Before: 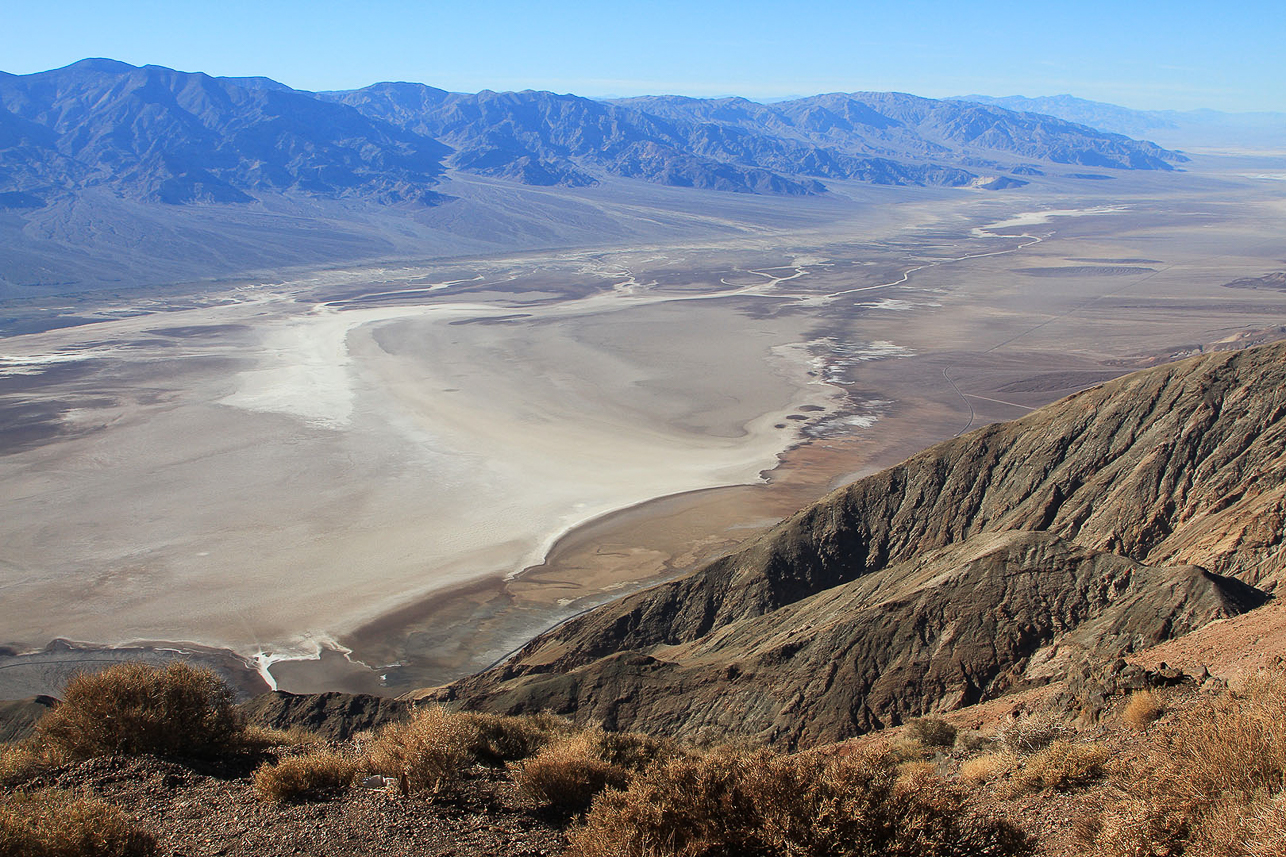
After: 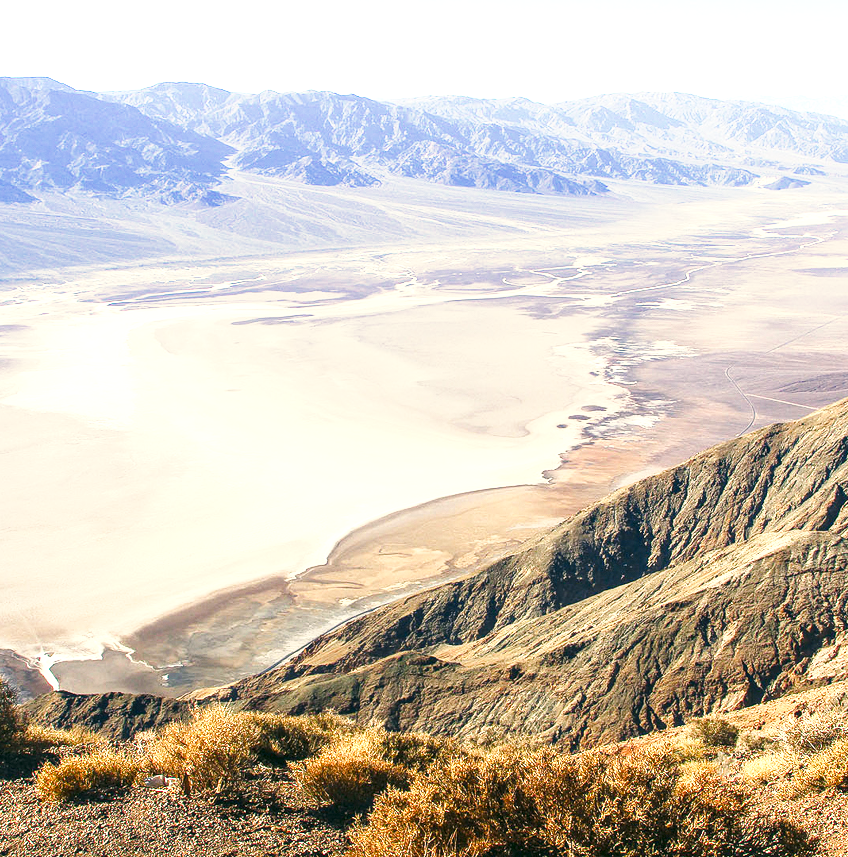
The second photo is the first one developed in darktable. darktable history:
crop: left 17.027%, right 17.012%
exposure: black level correction 0, exposure 1.169 EV, compensate highlight preservation false
tone equalizer: edges refinement/feathering 500, mask exposure compensation -1.57 EV, preserve details no
local contrast: detail 130%
color balance rgb: power › chroma 0.517%, power › hue 262.5°, highlights gain › chroma 1.433%, highlights gain › hue 308.78°, perceptual saturation grading › global saturation 0.931%, perceptual saturation grading › mid-tones 6.108%, perceptual saturation grading › shadows 71.936%
tone curve: curves: ch0 [(0.003, 0.029) (0.202, 0.232) (0.46, 0.56) (0.611, 0.739) (0.843, 0.941) (1, 0.99)]; ch1 [(0, 0) (0.35, 0.356) (0.45, 0.453) (0.508, 0.515) (0.617, 0.601) (1, 1)]; ch2 [(0, 0) (0.456, 0.469) (0.5, 0.5) (0.556, 0.566) (0.635, 0.642) (1, 1)], preserve colors none
color correction: highlights a* -0.448, highlights b* 9.18, shadows a* -8.88, shadows b* 0.612
